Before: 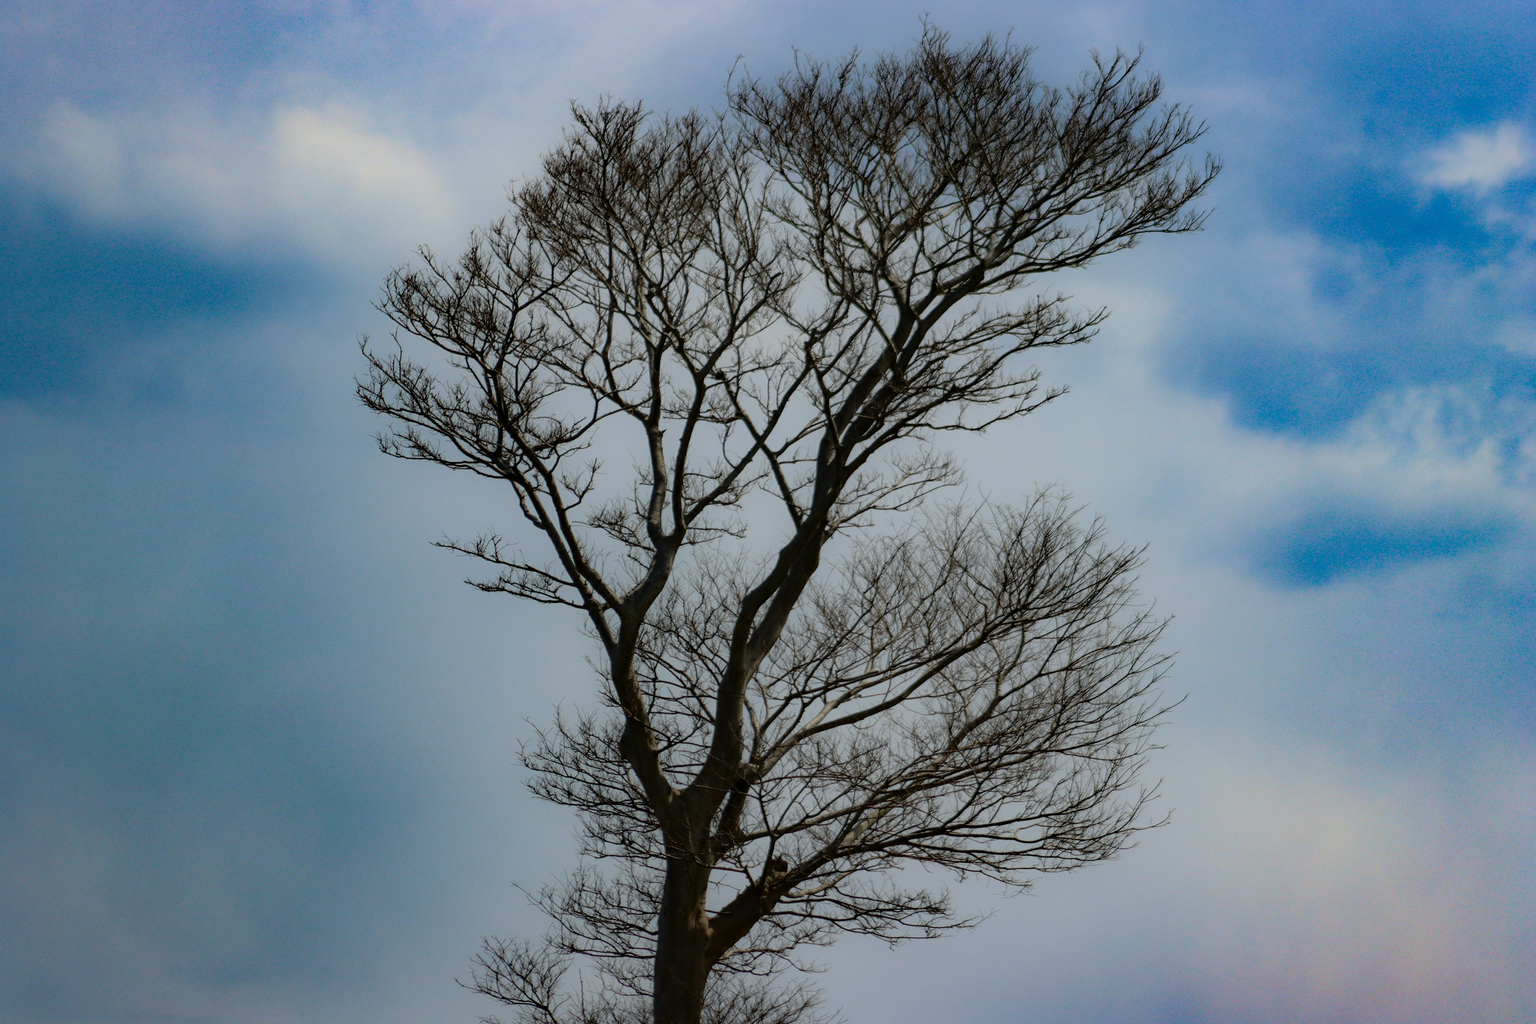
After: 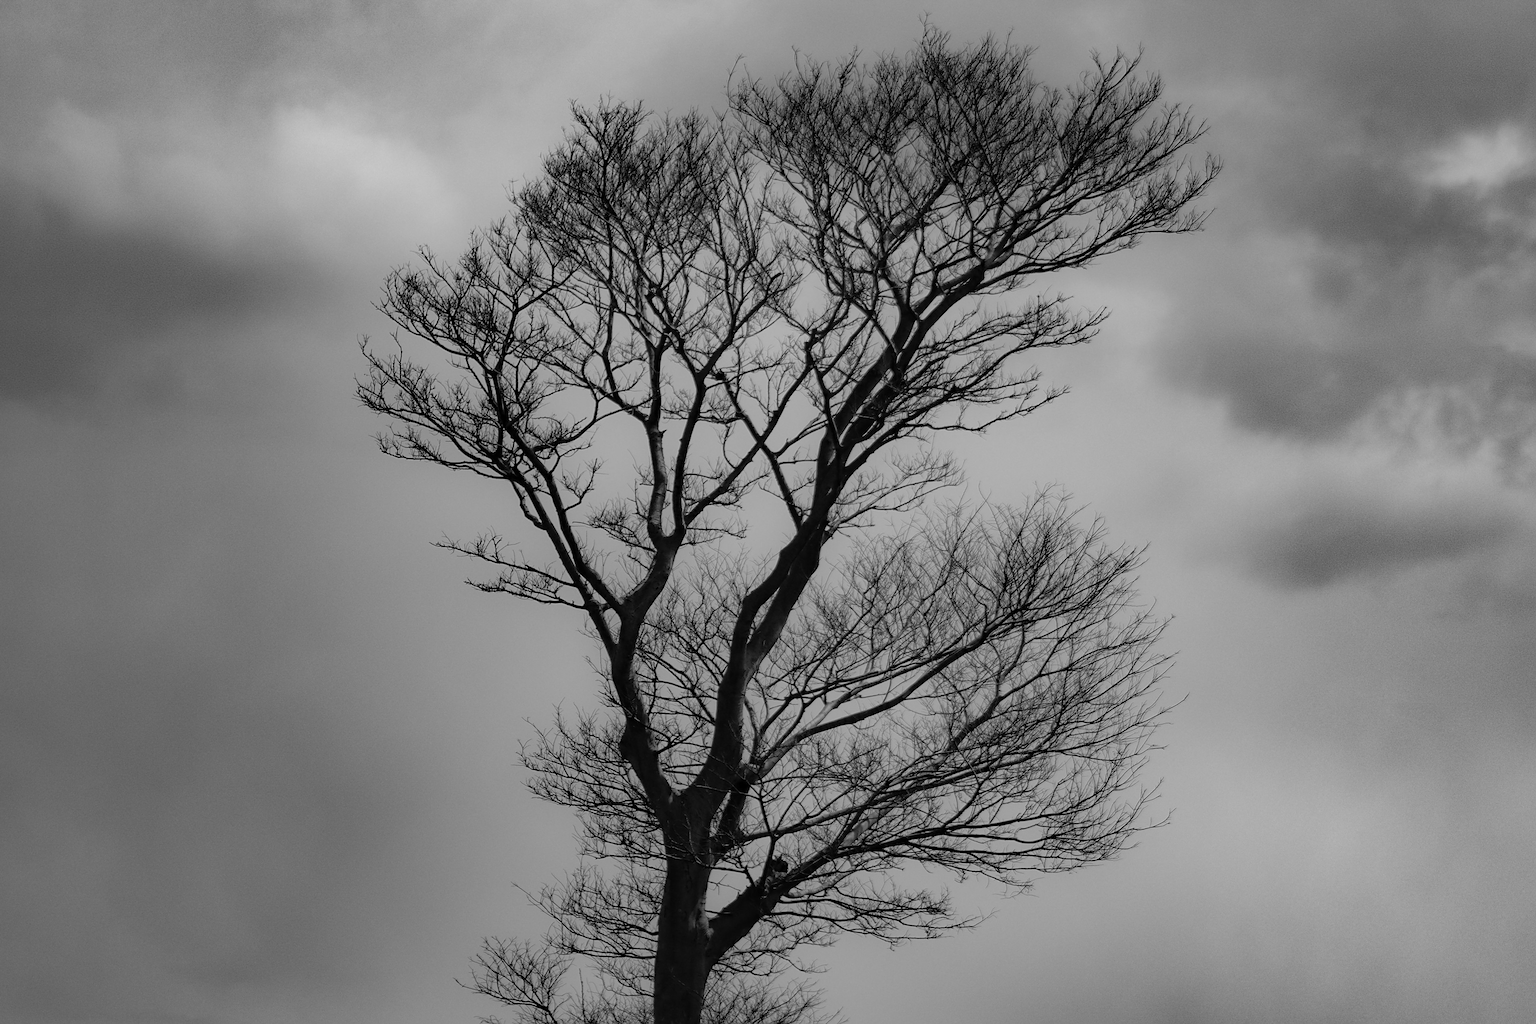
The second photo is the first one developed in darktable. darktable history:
monochrome: size 1
white balance: emerald 1
sharpen: on, module defaults
